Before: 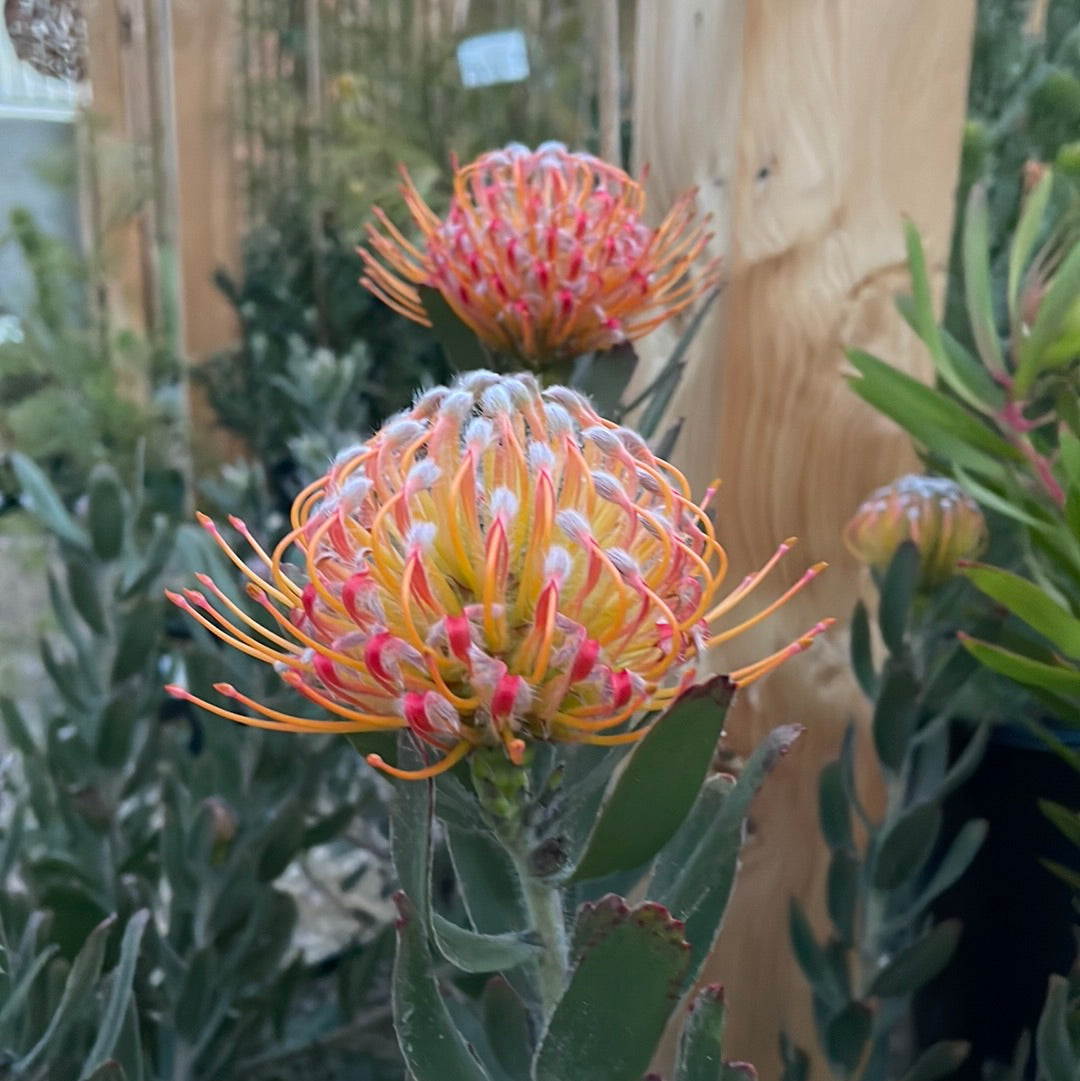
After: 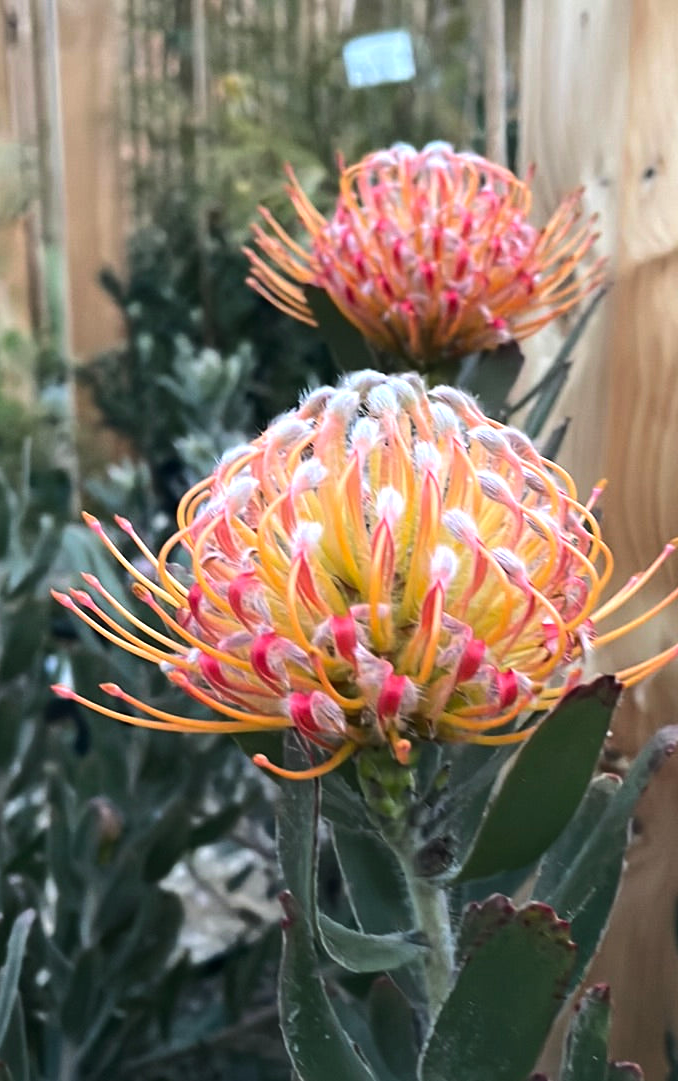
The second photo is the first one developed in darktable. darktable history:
crop: left 10.644%, right 26.528%
tone equalizer: -8 EV -0.75 EV, -7 EV -0.7 EV, -6 EV -0.6 EV, -5 EV -0.4 EV, -3 EV 0.4 EV, -2 EV 0.6 EV, -1 EV 0.7 EV, +0 EV 0.75 EV, edges refinement/feathering 500, mask exposure compensation -1.57 EV, preserve details no
